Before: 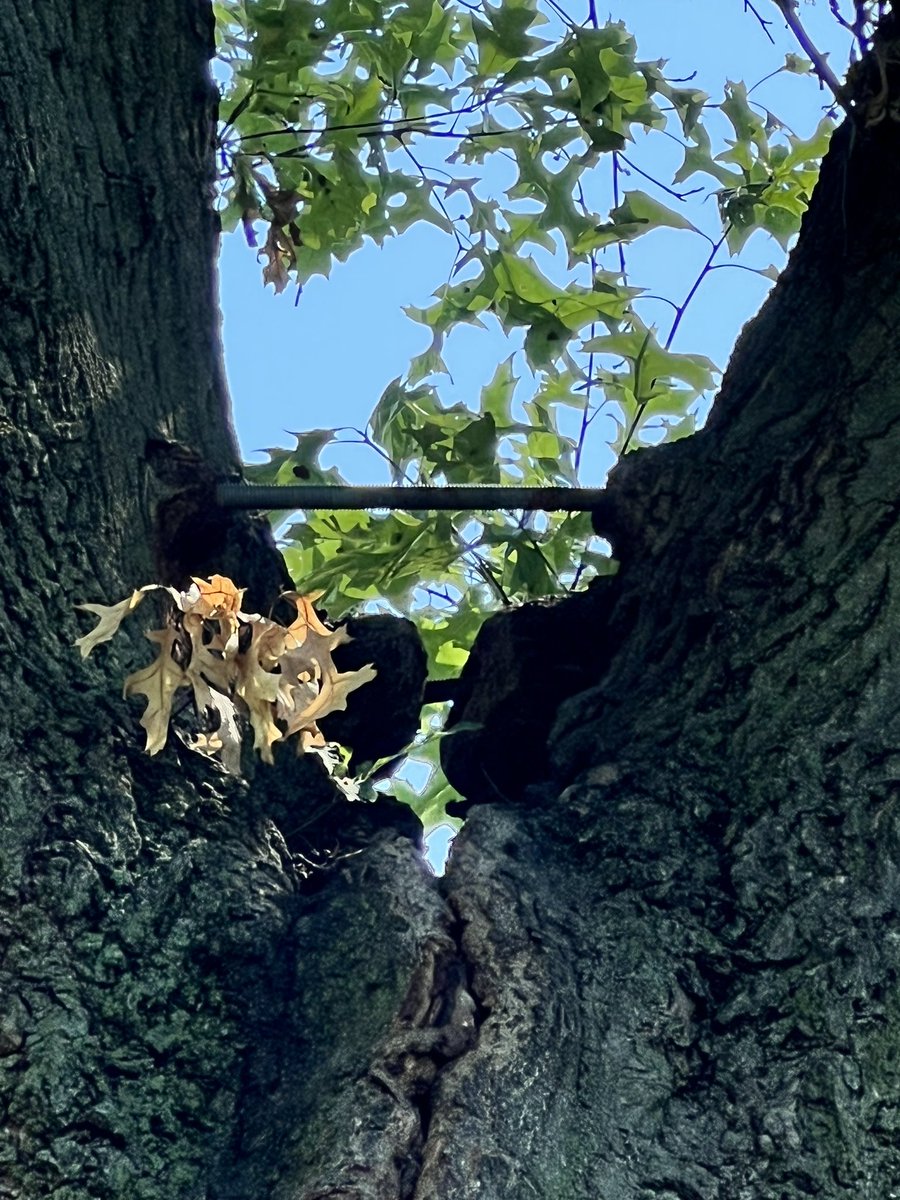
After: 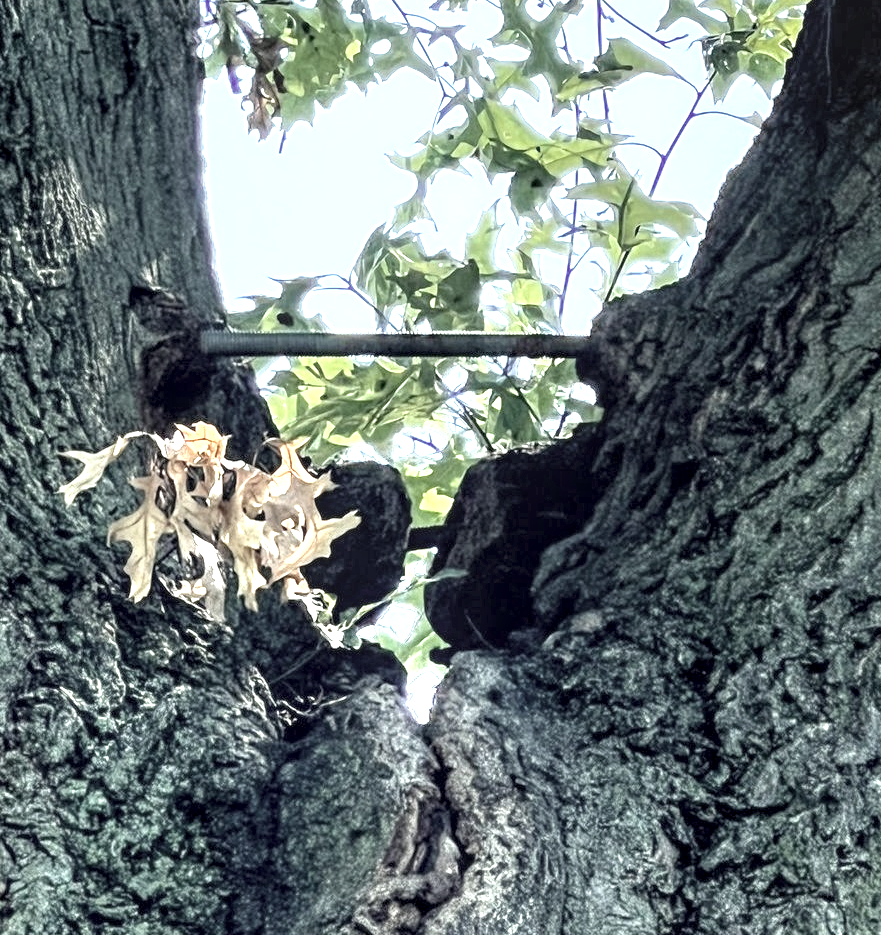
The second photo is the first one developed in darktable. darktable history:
contrast brightness saturation: brightness 0.18, saturation -0.5
local contrast: detail 150%
crop and rotate: left 1.814%, top 12.818%, right 0.25%, bottom 9.225%
exposure: black level correction 0, exposure 1.2 EV, compensate exposure bias true, compensate highlight preservation false
